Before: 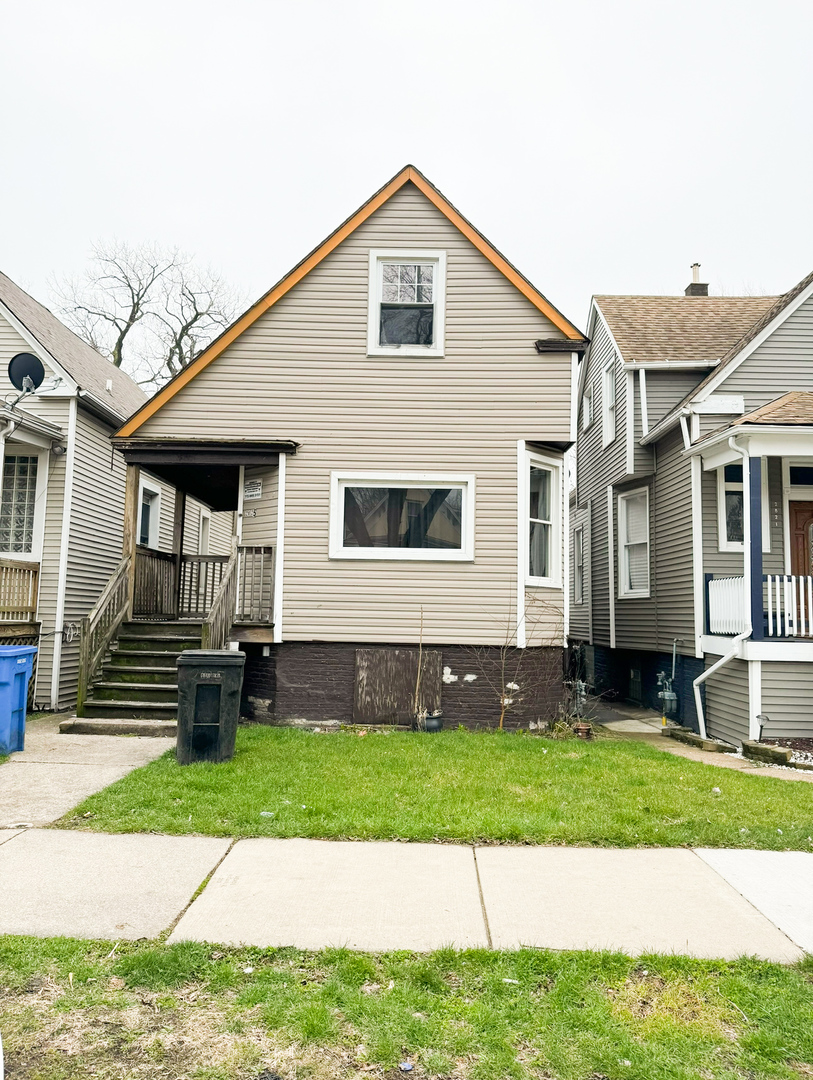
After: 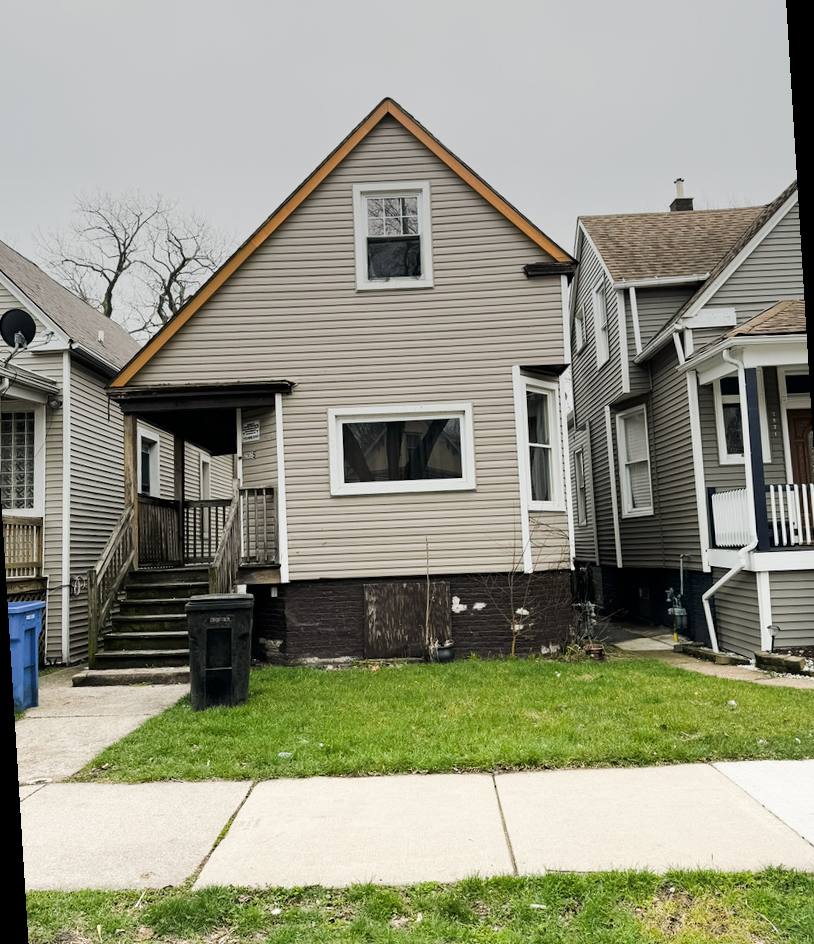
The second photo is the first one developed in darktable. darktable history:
graduated density: on, module defaults
rotate and perspective: rotation -3.52°, crop left 0.036, crop right 0.964, crop top 0.081, crop bottom 0.919
tone curve: curves: ch0 [(0, 0) (0.153, 0.056) (1, 1)], color space Lab, linked channels, preserve colors none
